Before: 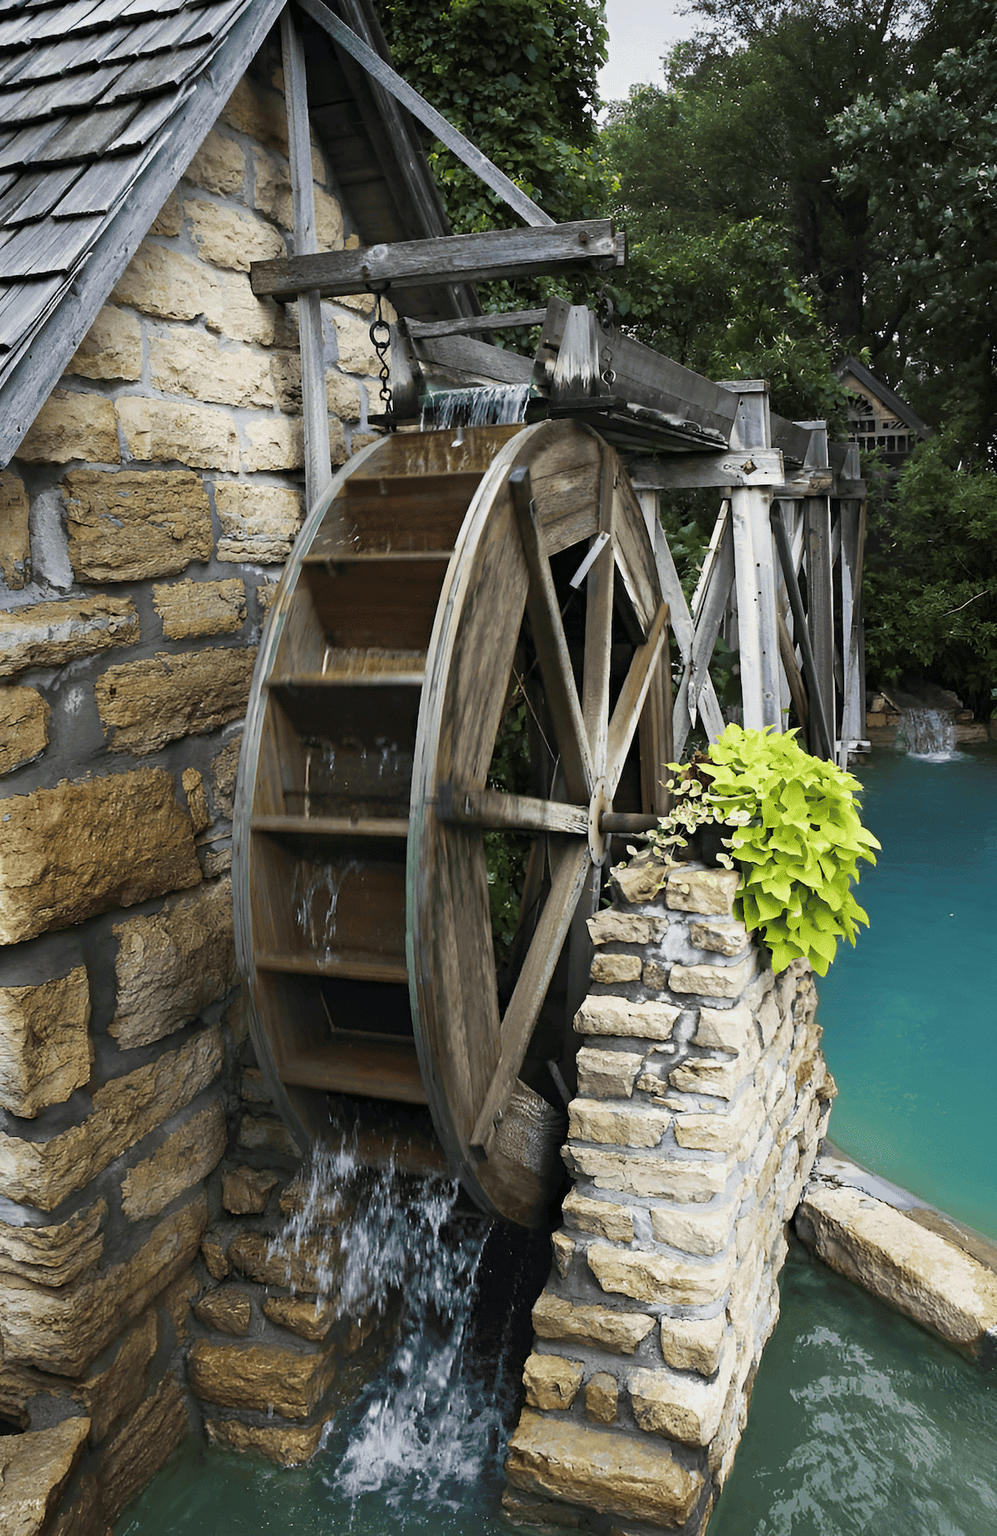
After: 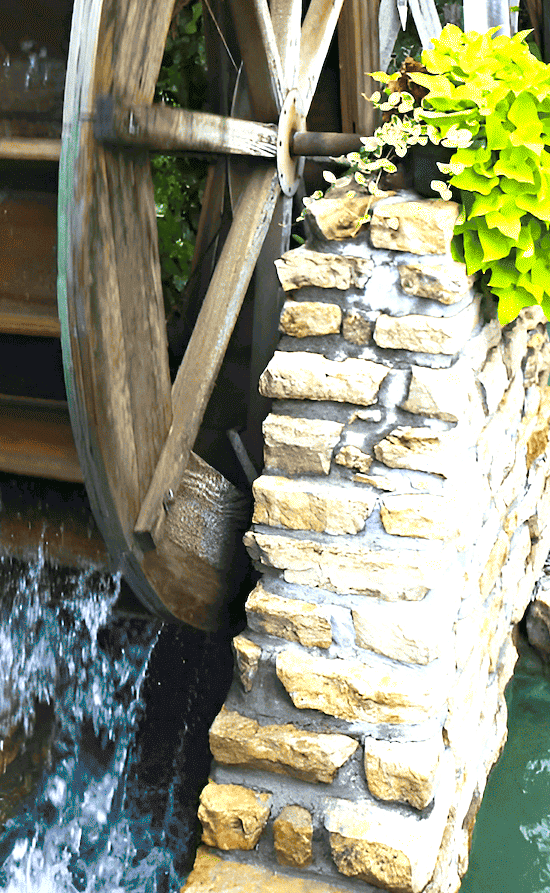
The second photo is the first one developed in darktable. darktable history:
exposure: exposure 1 EV, compensate highlight preservation false
color correction: highlights a* -0.137, highlights b* -5.91, shadows a* -0.137, shadows b* -0.137
crop: left 35.976%, top 45.819%, right 18.162%, bottom 5.807%
contrast brightness saturation: saturation 0.5
